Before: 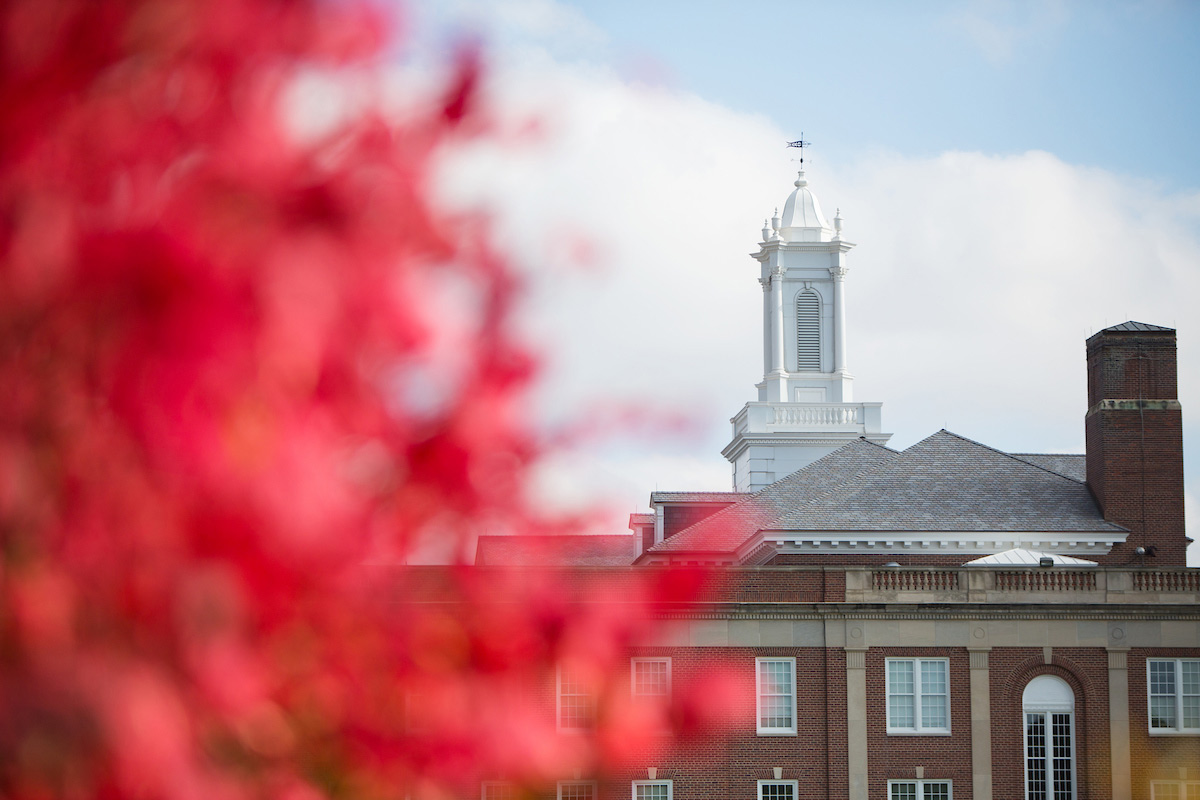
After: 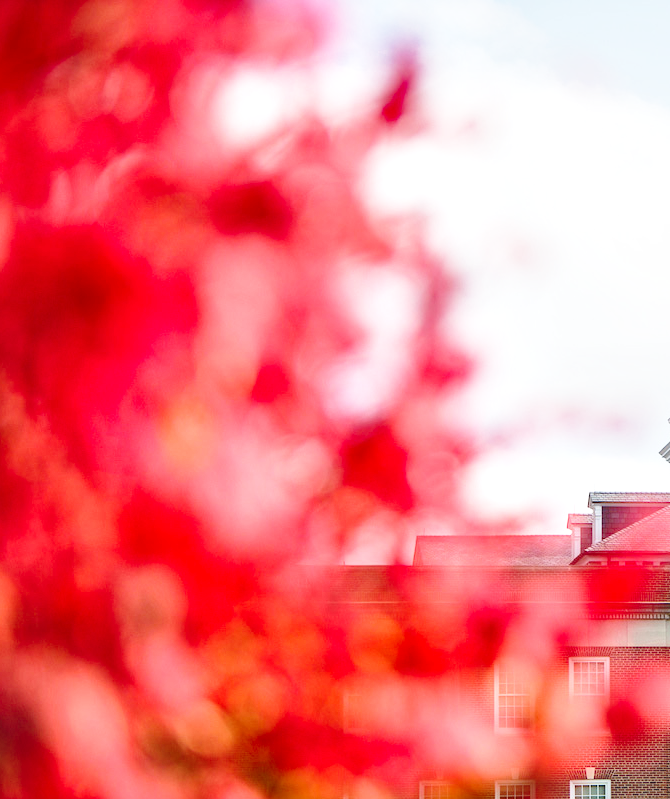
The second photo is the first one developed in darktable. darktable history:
base curve: curves: ch0 [(0, 0) (0.032, 0.037) (0.105, 0.228) (0.435, 0.76) (0.856, 0.983) (1, 1)], preserve colors none
local contrast: mode bilateral grid, contrast 20, coarseness 51, detail 148%, midtone range 0.2
crop: left 5.189%, right 38.945%
